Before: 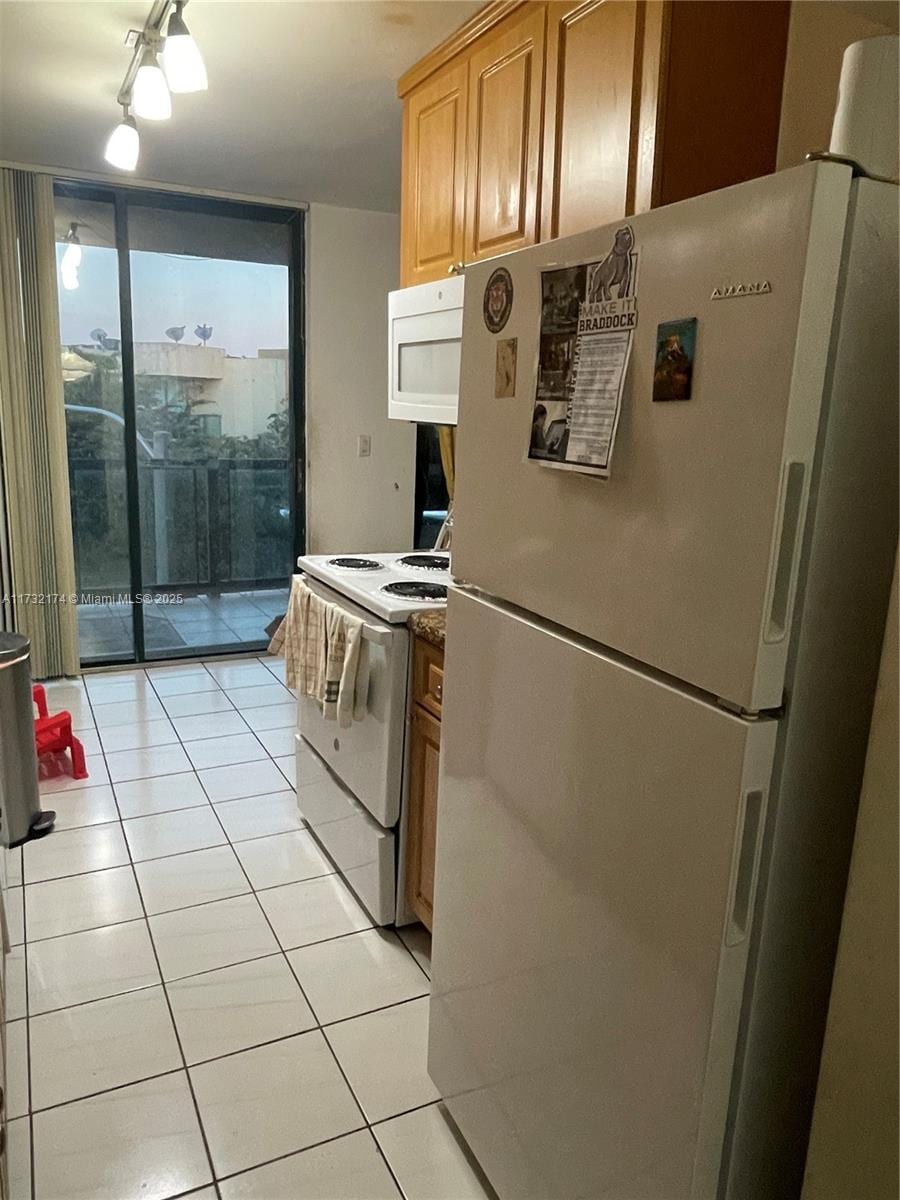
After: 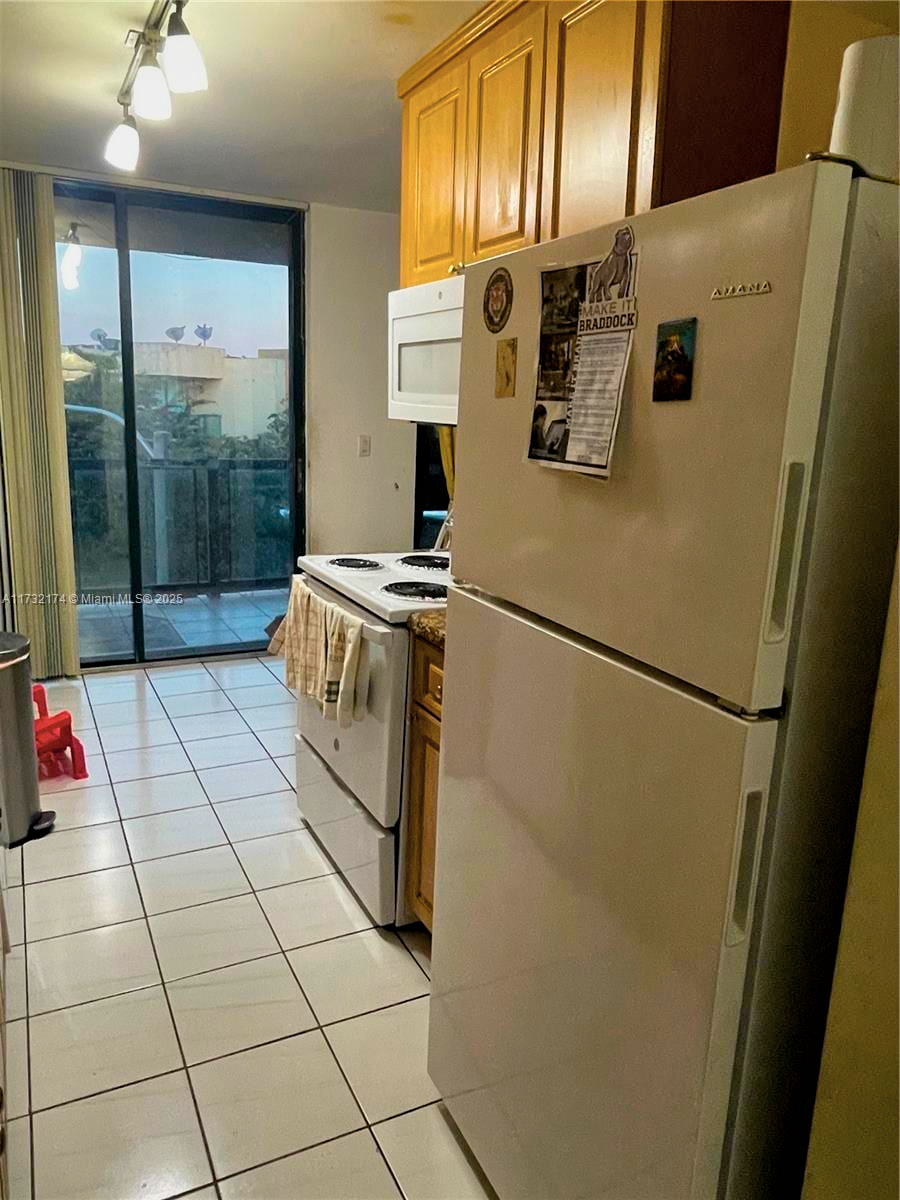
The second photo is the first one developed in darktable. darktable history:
filmic rgb: black relative exposure -9.54 EV, white relative exposure 3.03 EV, hardness 6.08
color balance rgb: shadows lift › chroma 3.206%, shadows lift › hue 277.98°, global offset › luminance -0.494%, linear chroma grading › global chroma 24.422%, perceptual saturation grading › global saturation 25.632%
shadows and highlights: soften with gaussian
color zones: curves: ch0 [(0, 0.558) (0.143, 0.559) (0.286, 0.529) (0.429, 0.505) (0.571, 0.5) (0.714, 0.5) (0.857, 0.5) (1, 0.558)]; ch1 [(0, 0.469) (0.01, 0.469) (0.12, 0.446) (0.248, 0.469) (0.5, 0.5) (0.748, 0.5) (0.99, 0.469) (1, 0.469)]
